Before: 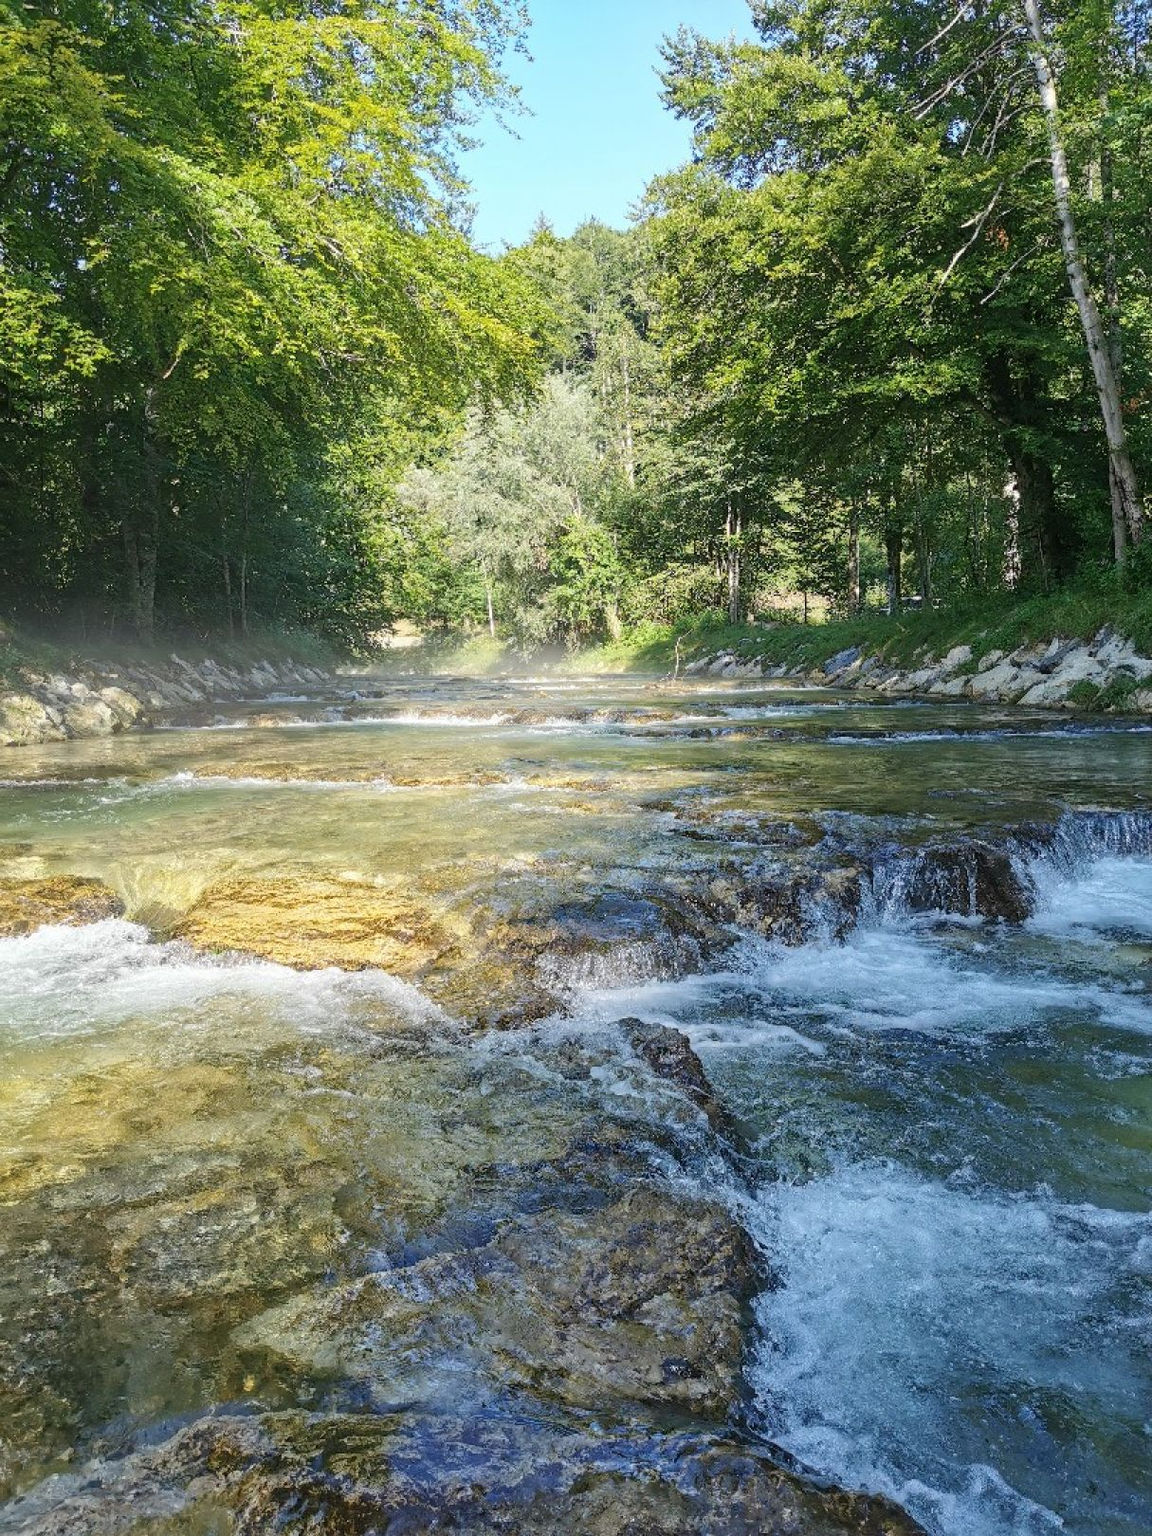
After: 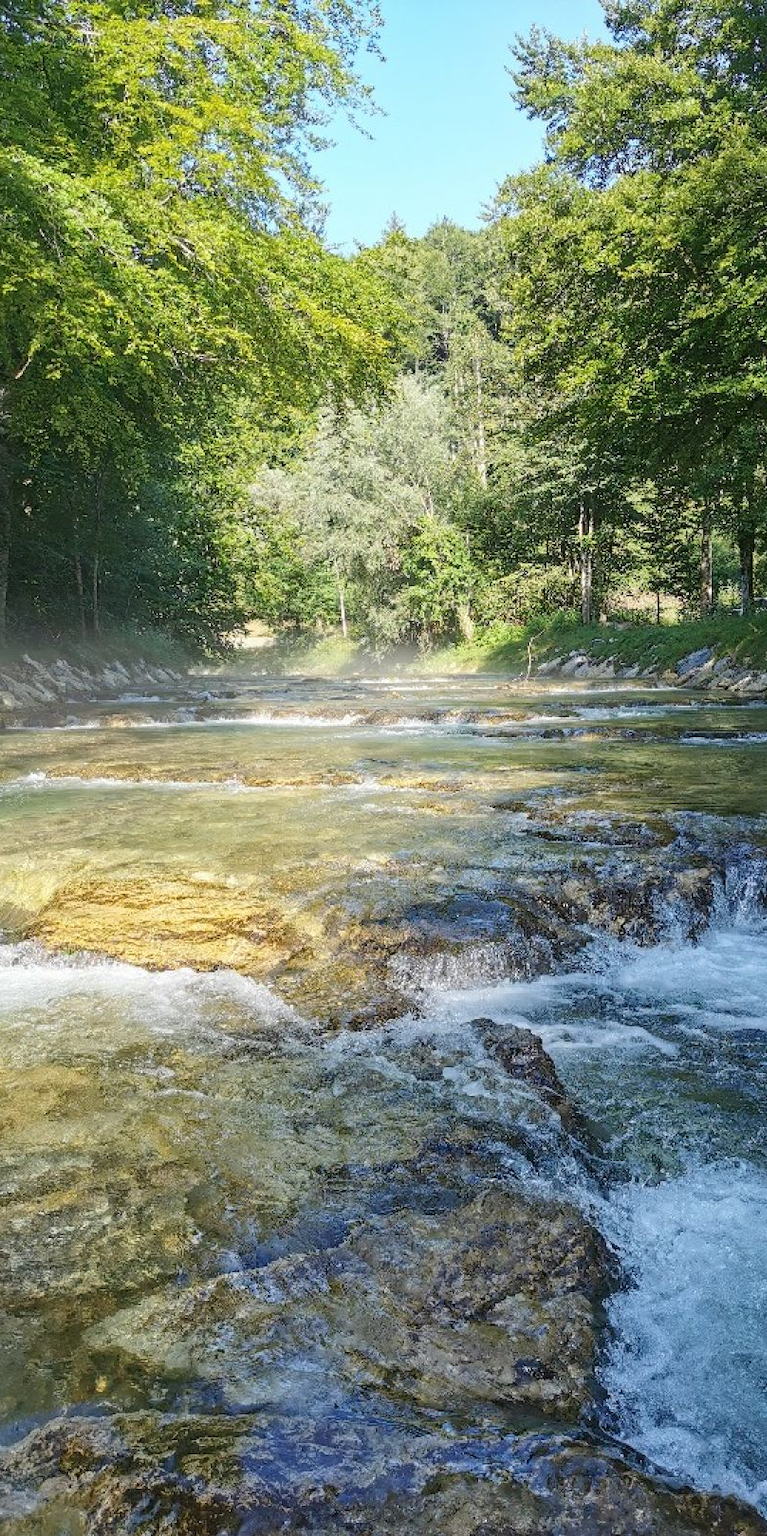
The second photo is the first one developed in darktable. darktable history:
crop and rotate: left 12.859%, right 20.534%
